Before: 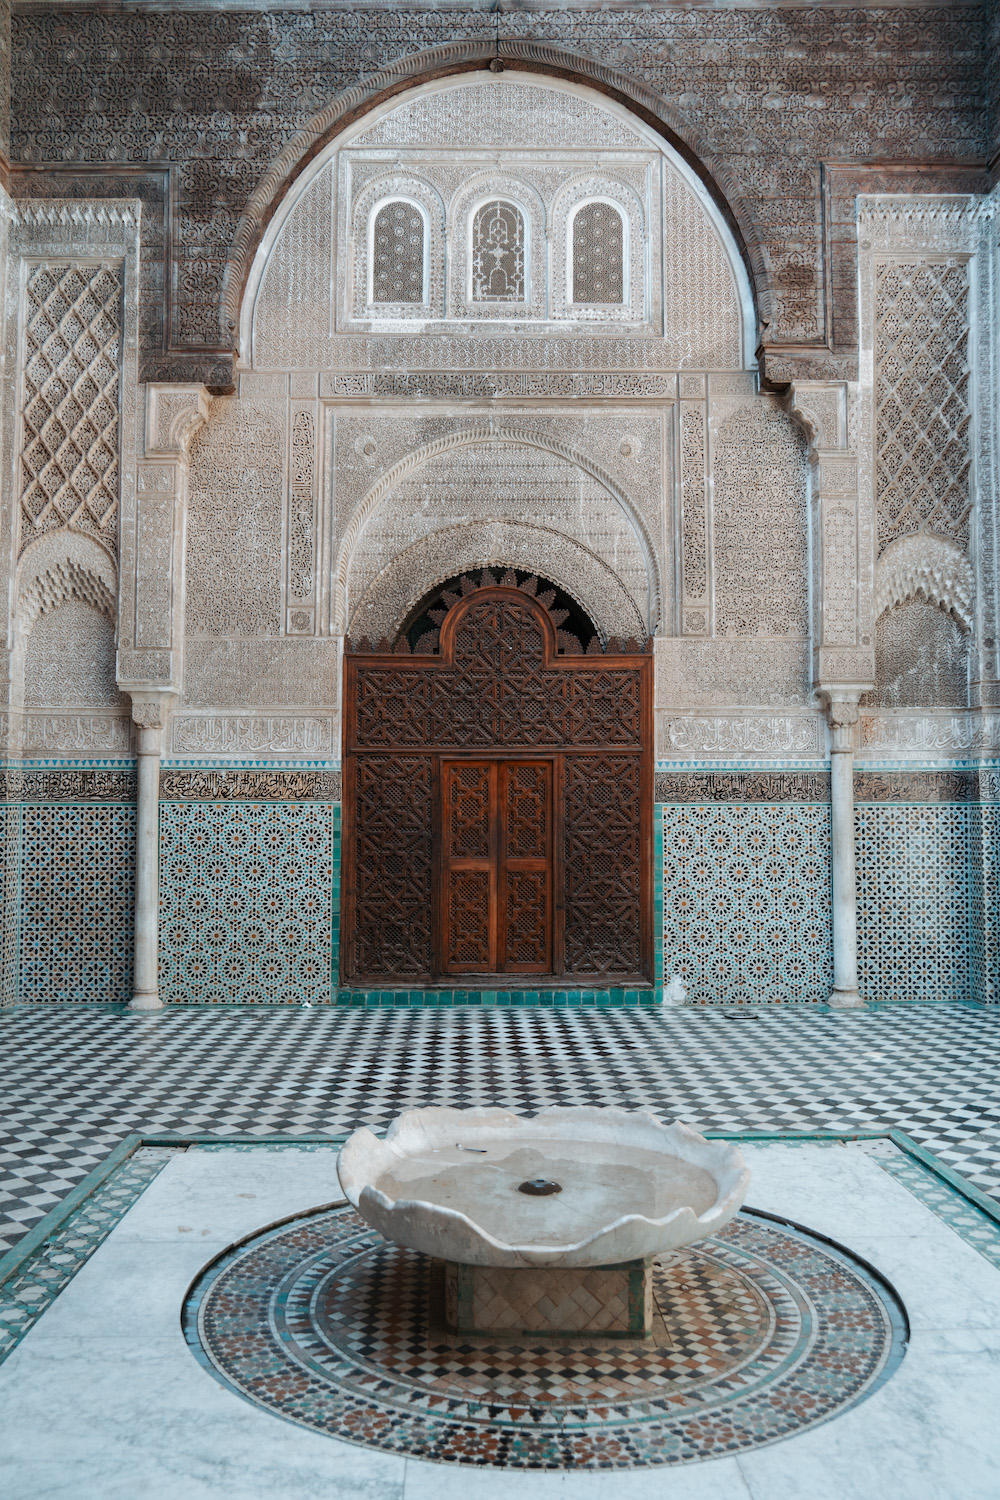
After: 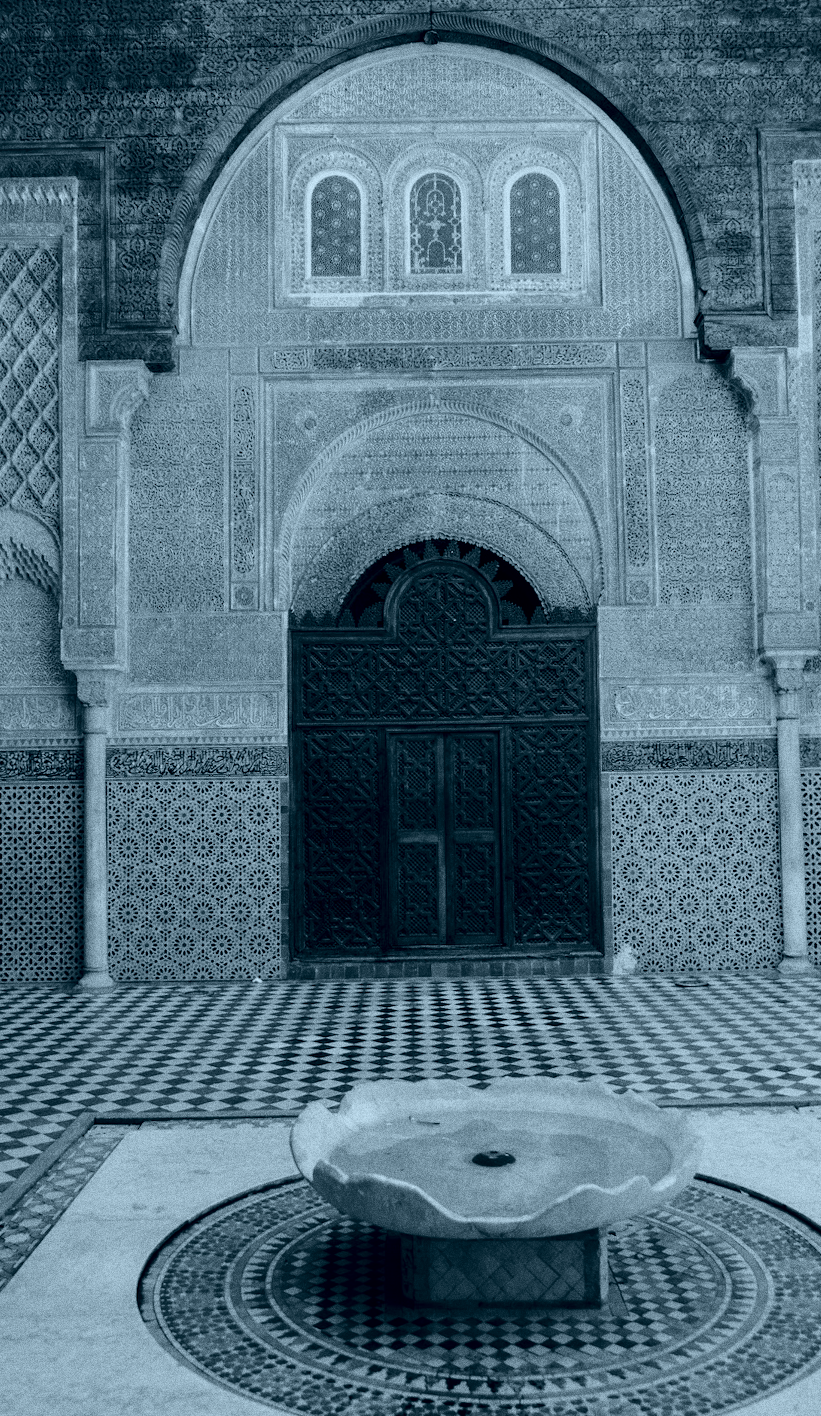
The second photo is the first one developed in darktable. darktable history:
color correction: highlights a* 0.816, highlights b* 2.78, saturation 1.1
tone equalizer: -8 EV -1.08 EV, -7 EV -1.01 EV, -6 EV -0.867 EV, -5 EV -0.578 EV, -3 EV 0.578 EV, -2 EV 0.867 EV, -1 EV 1.01 EV, +0 EV 1.08 EV, edges refinement/feathering 500, mask exposure compensation -1.57 EV, preserve details no
exposure: black level correction 0, exposure 0.7 EV, compensate exposure bias true, compensate highlight preservation false
colorize: hue 194.4°, saturation 29%, source mix 61.75%, lightness 3.98%, version 1
crop and rotate: angle 1°, left 4.281%, top 0.642%, right 11.383%, bottom 2.486%
shadows and highlights: shadows 30.86, highlights 0, soften with gaussian
grain: coarseness 0.09 ISO, strength 40%
